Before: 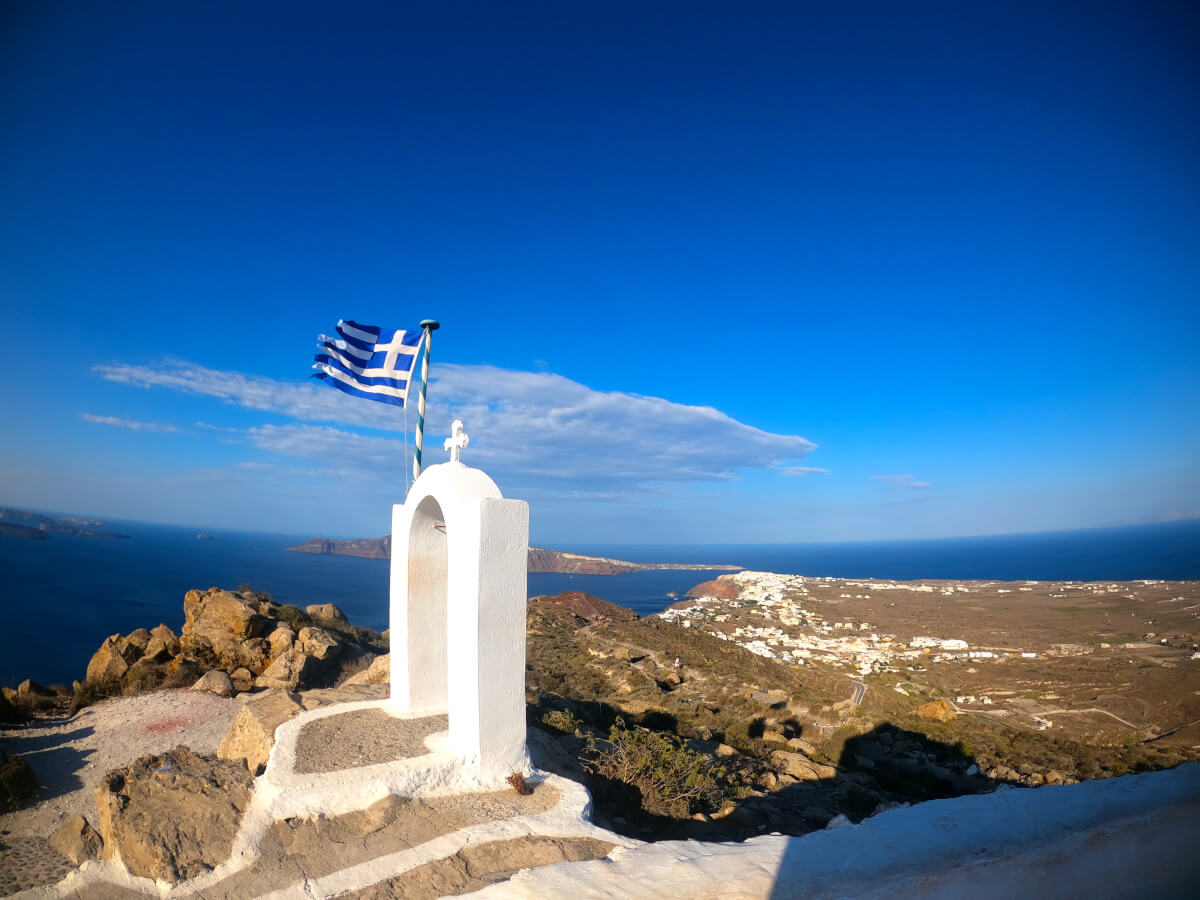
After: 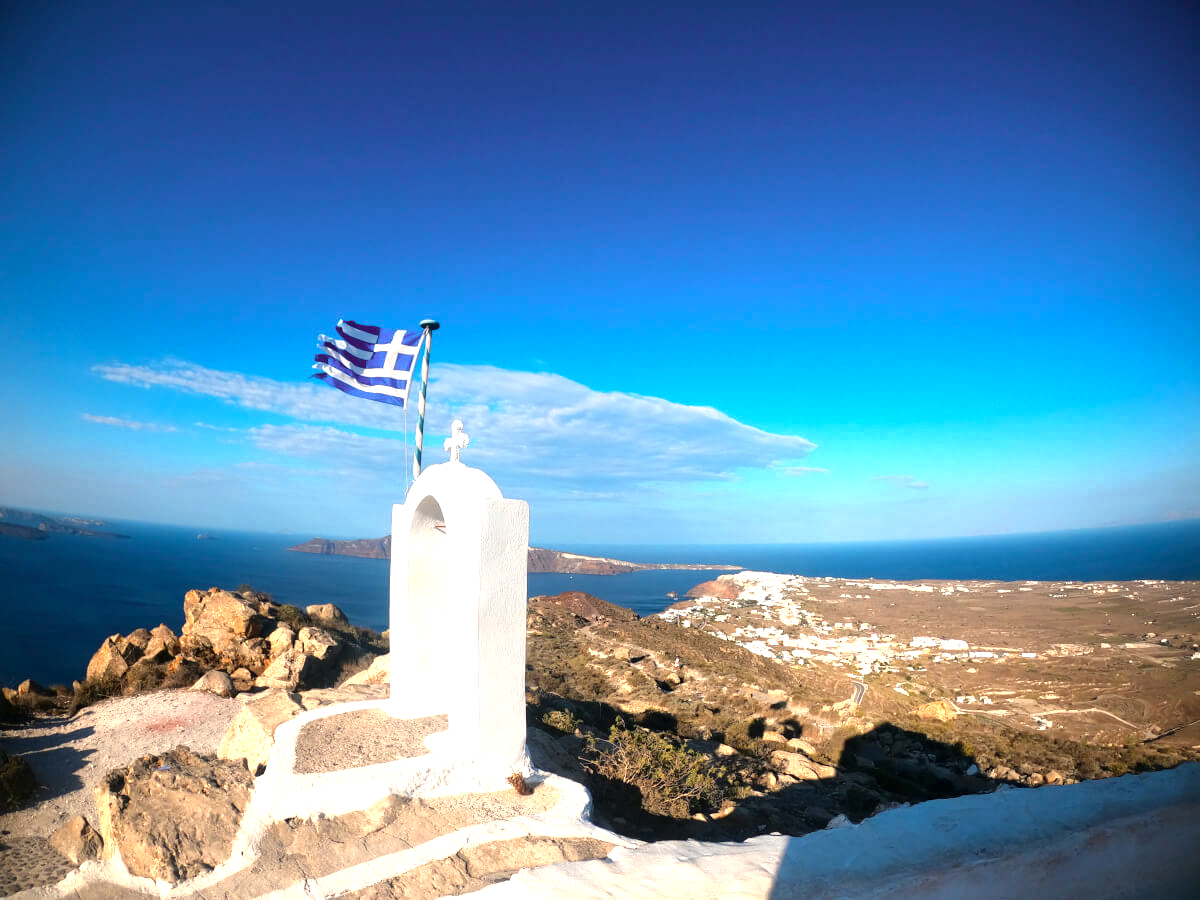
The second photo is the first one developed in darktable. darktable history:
exposure: exposure 0.403 EV, compensate highlight preservation false
color zones: curves: ch0 [(0.018, 0.548) (0.197, 0.654) (0.425, 0.447) (0.605, 0.658) (0.732, 0.579)]; ch1 [(0.105, 0.531) (0.224, 0.531) (0.386, 0.39) (0.618, 0.456) (0.732, 0.456) (0.956, 0.421)]; ch2 [(0.039, 0.583) (0.215, 0.465) (0.399, 0.544) (0.465, 0.548) (0.614, 0.447) (0.724, 0.43) (0.882, 0.623) (0.956, 0.632)]
